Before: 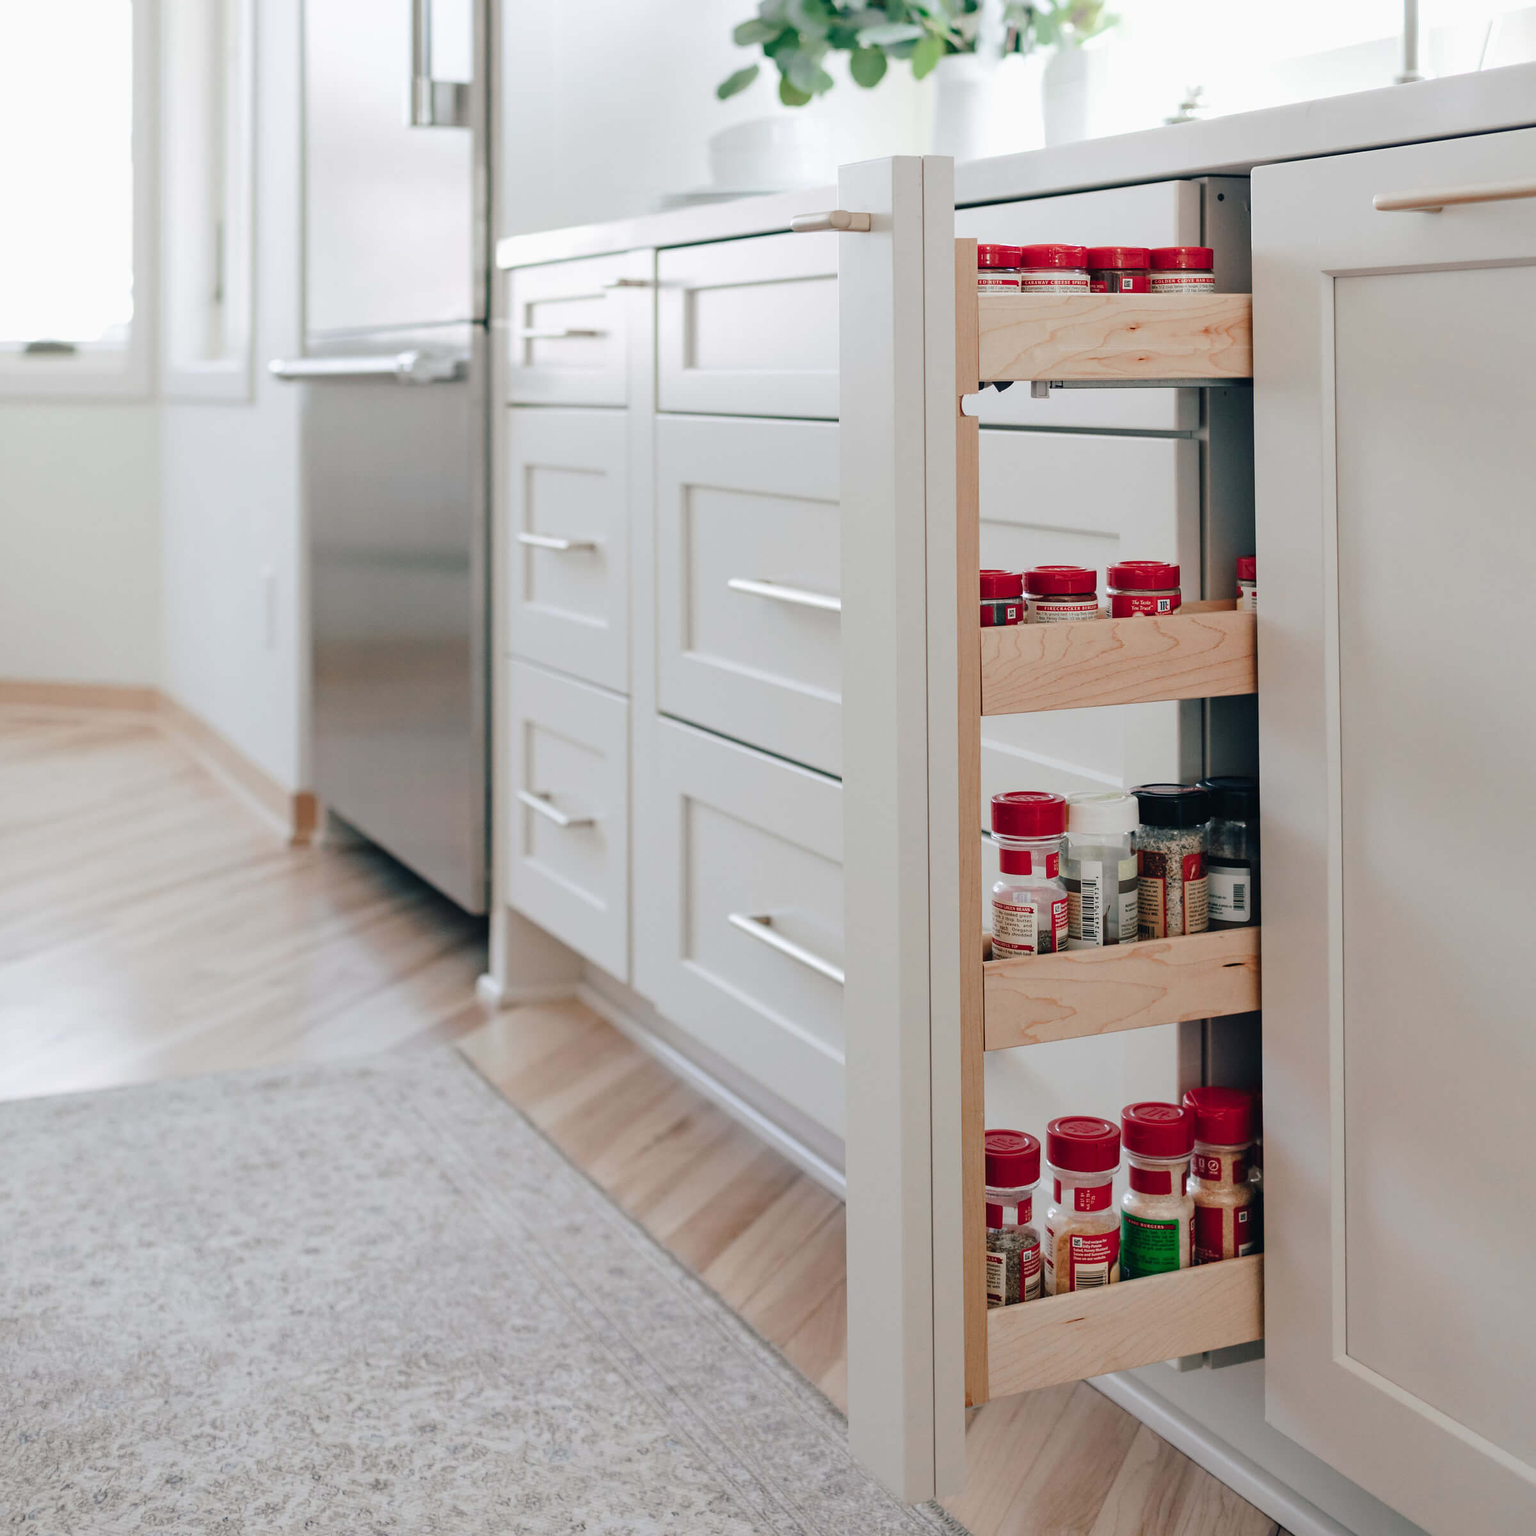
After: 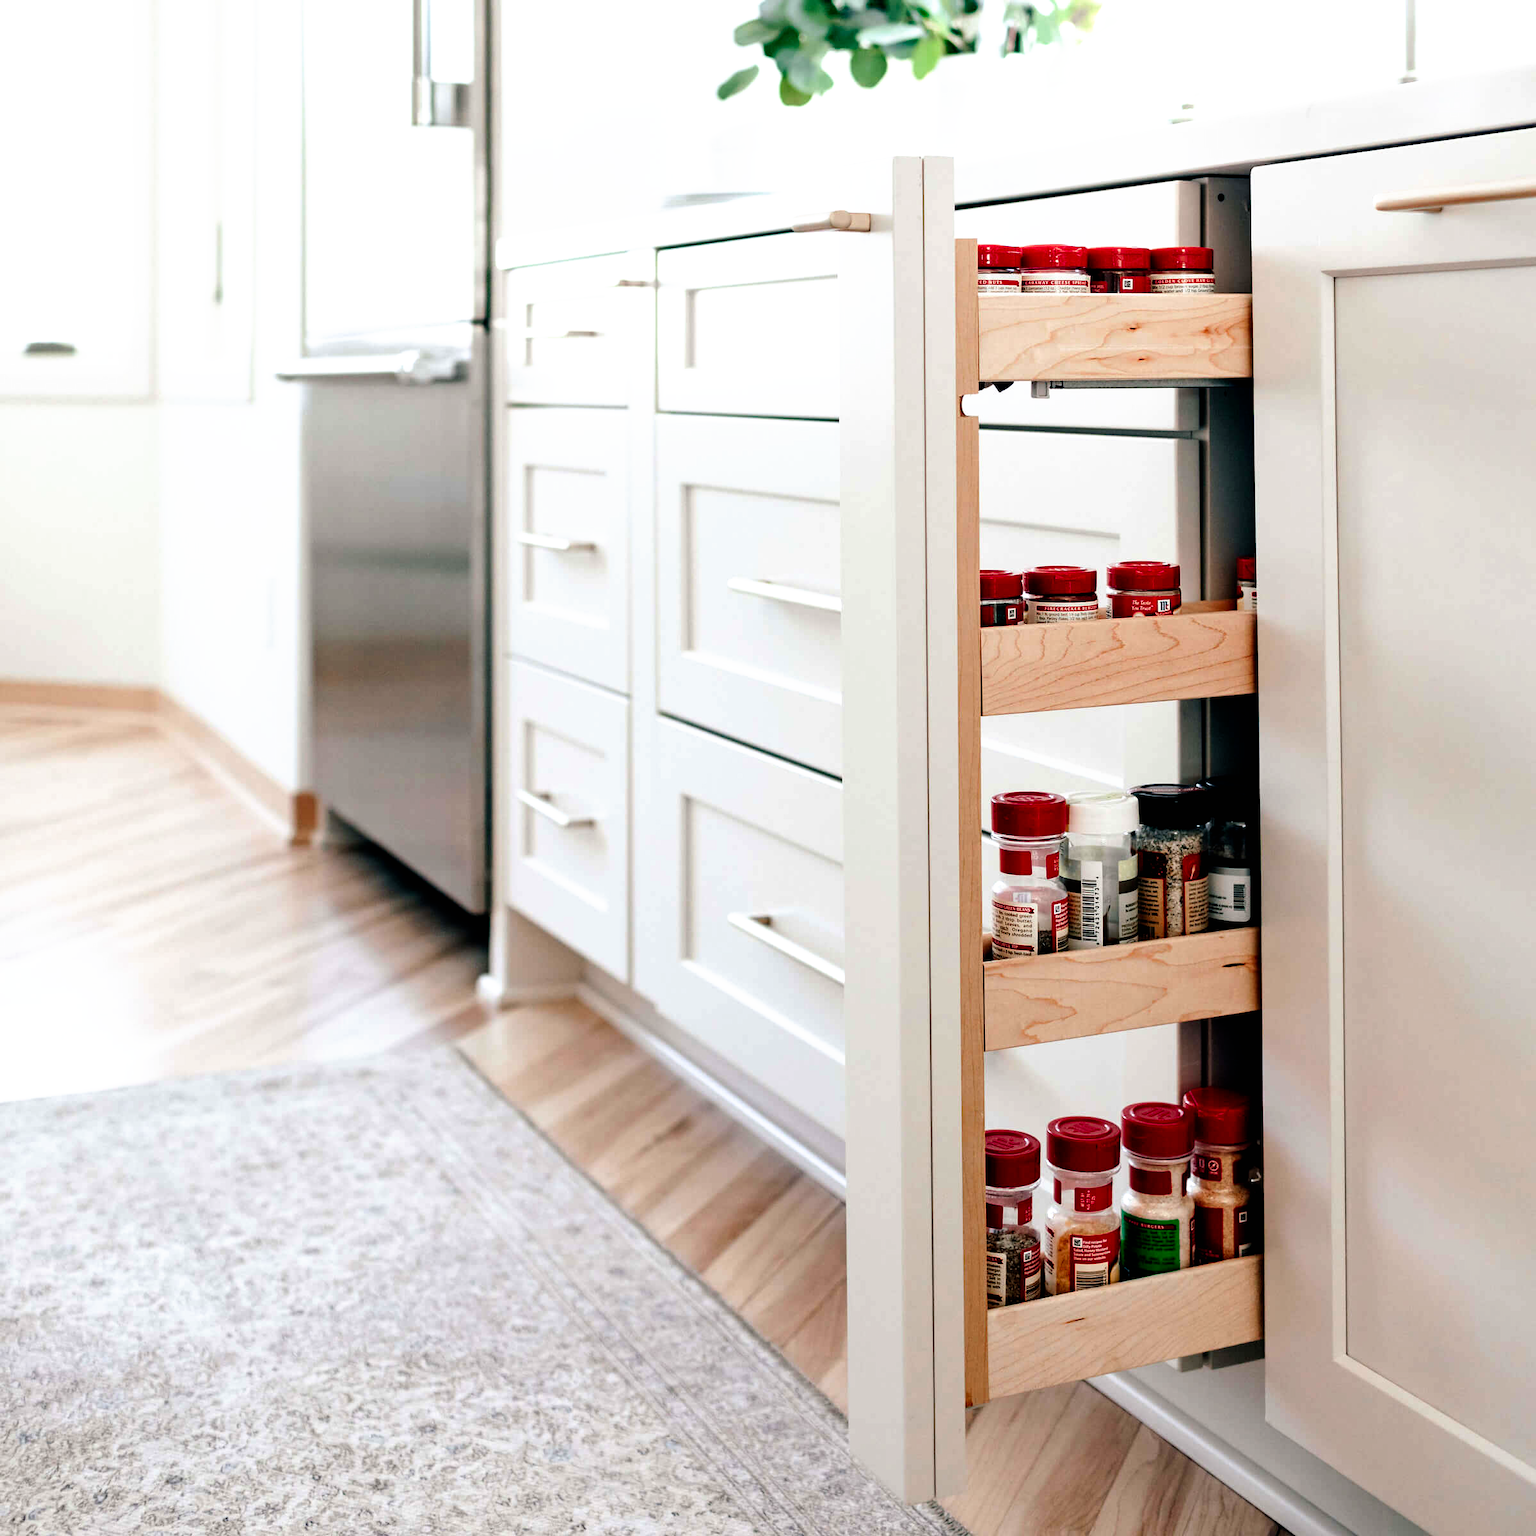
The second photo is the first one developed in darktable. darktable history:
filmic rgb: black relative exposure -8.2 EV, white relative exposure 2.2 EV, threshold 3 EV, hardness 7.11, latitude 85.74%, contrast 1.696, highlights saturation mix -4%, shadows ↔ highlights balance -2.69%, preserve chrominance no, color science v5 (2021), contrast in shadows safe, contrast in highlights safe, enable highlight reconstruction true
sharpen: radius 2.883, amount 0.868, threshold 47.523
